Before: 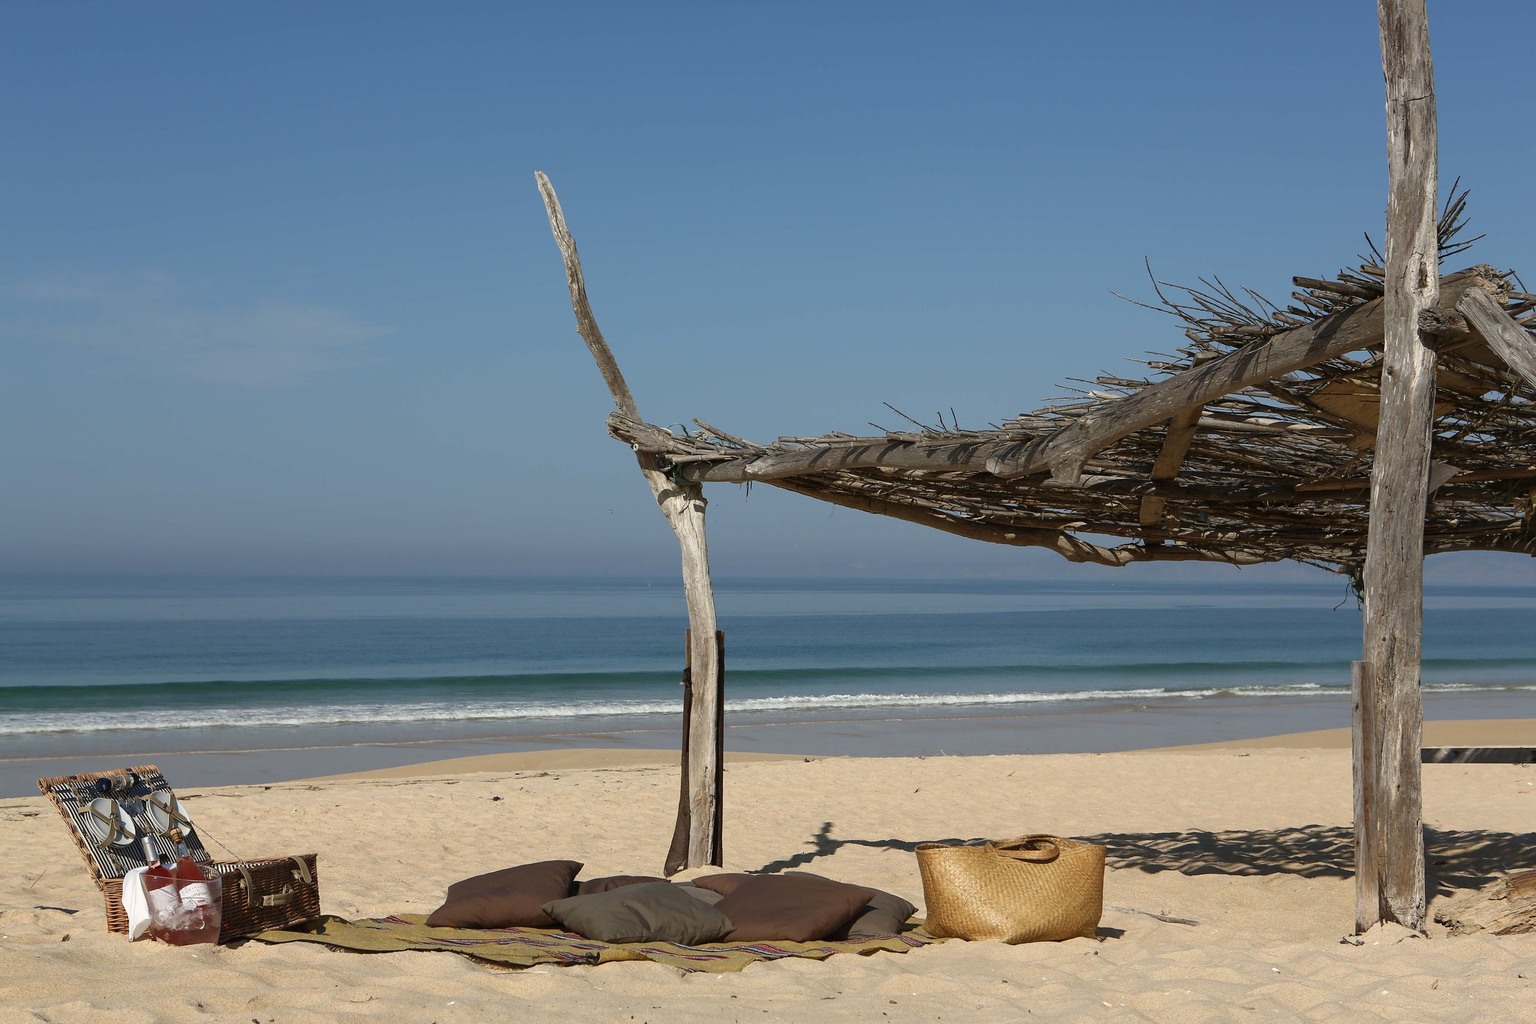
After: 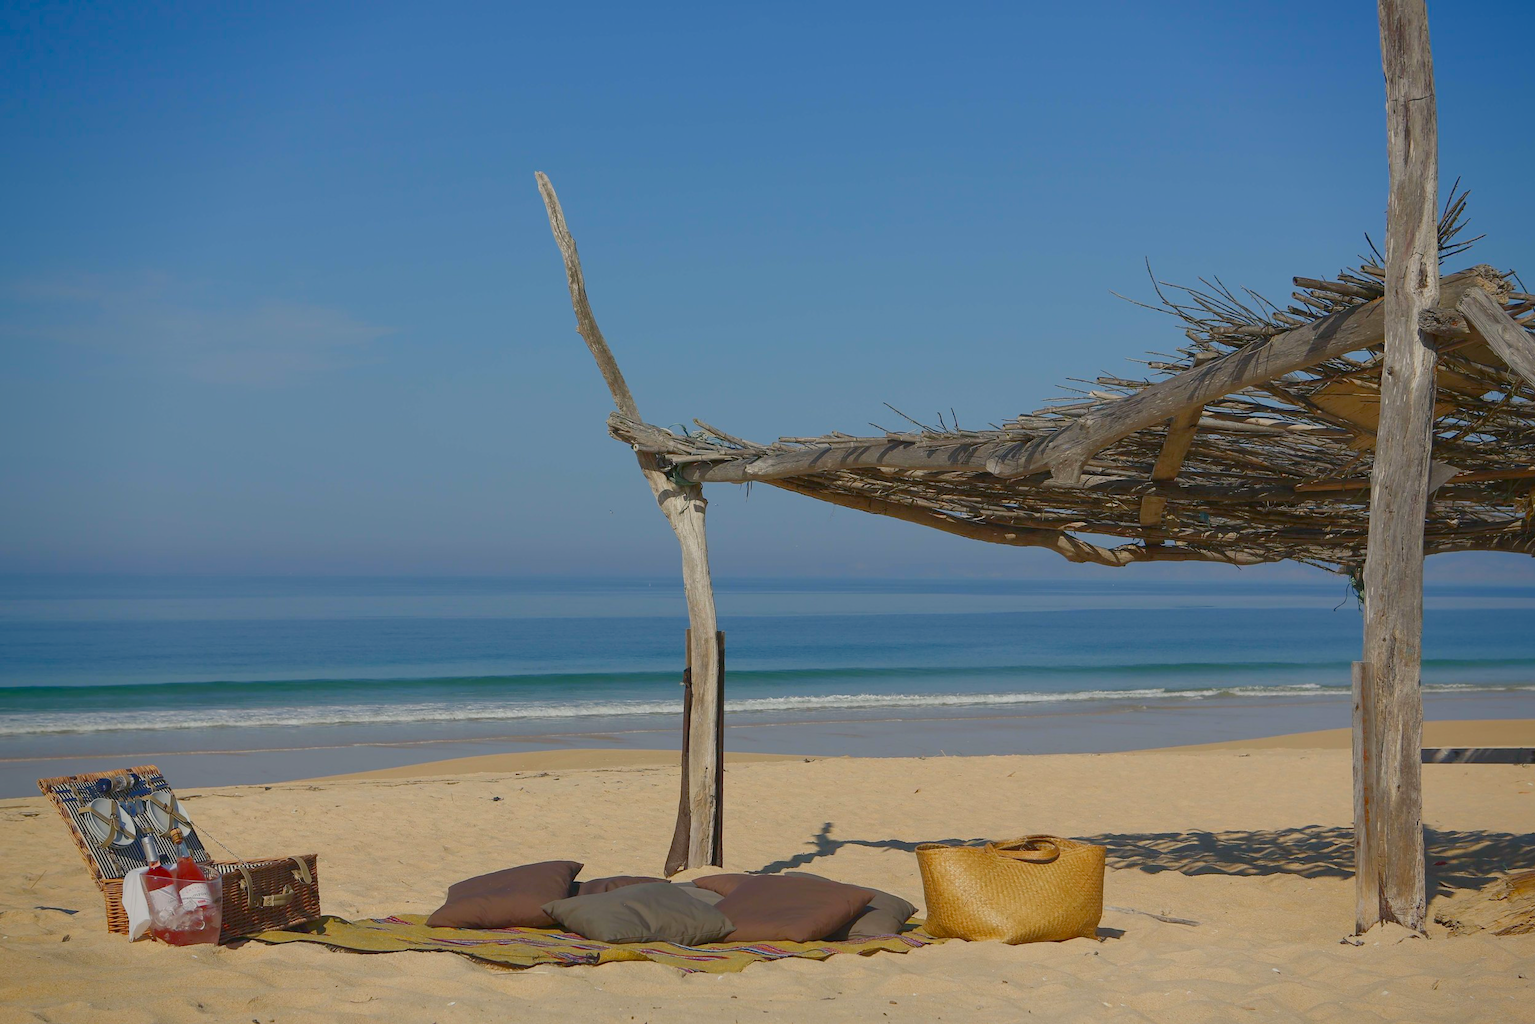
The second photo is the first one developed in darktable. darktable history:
color zones: curves: ch1 [(0, 0.513) (0.143, 0.524) (0.286, 0.511) (0.429, 0.506) (0.571, 0.503) (0.714, 0.503) (0.857, 0.508) (1, 0.513)]
color balance rgb: shadows lift › chroma 4.266%, shadows lift › hue 254.56°, power › hue 170.56°, linear chroma grading › global chroma 0.645%, perceptual saturation grading › global saturation 24.944%, contrast -29.771%
vignetting: fall-off radius 60.88%, saturation 0.379
